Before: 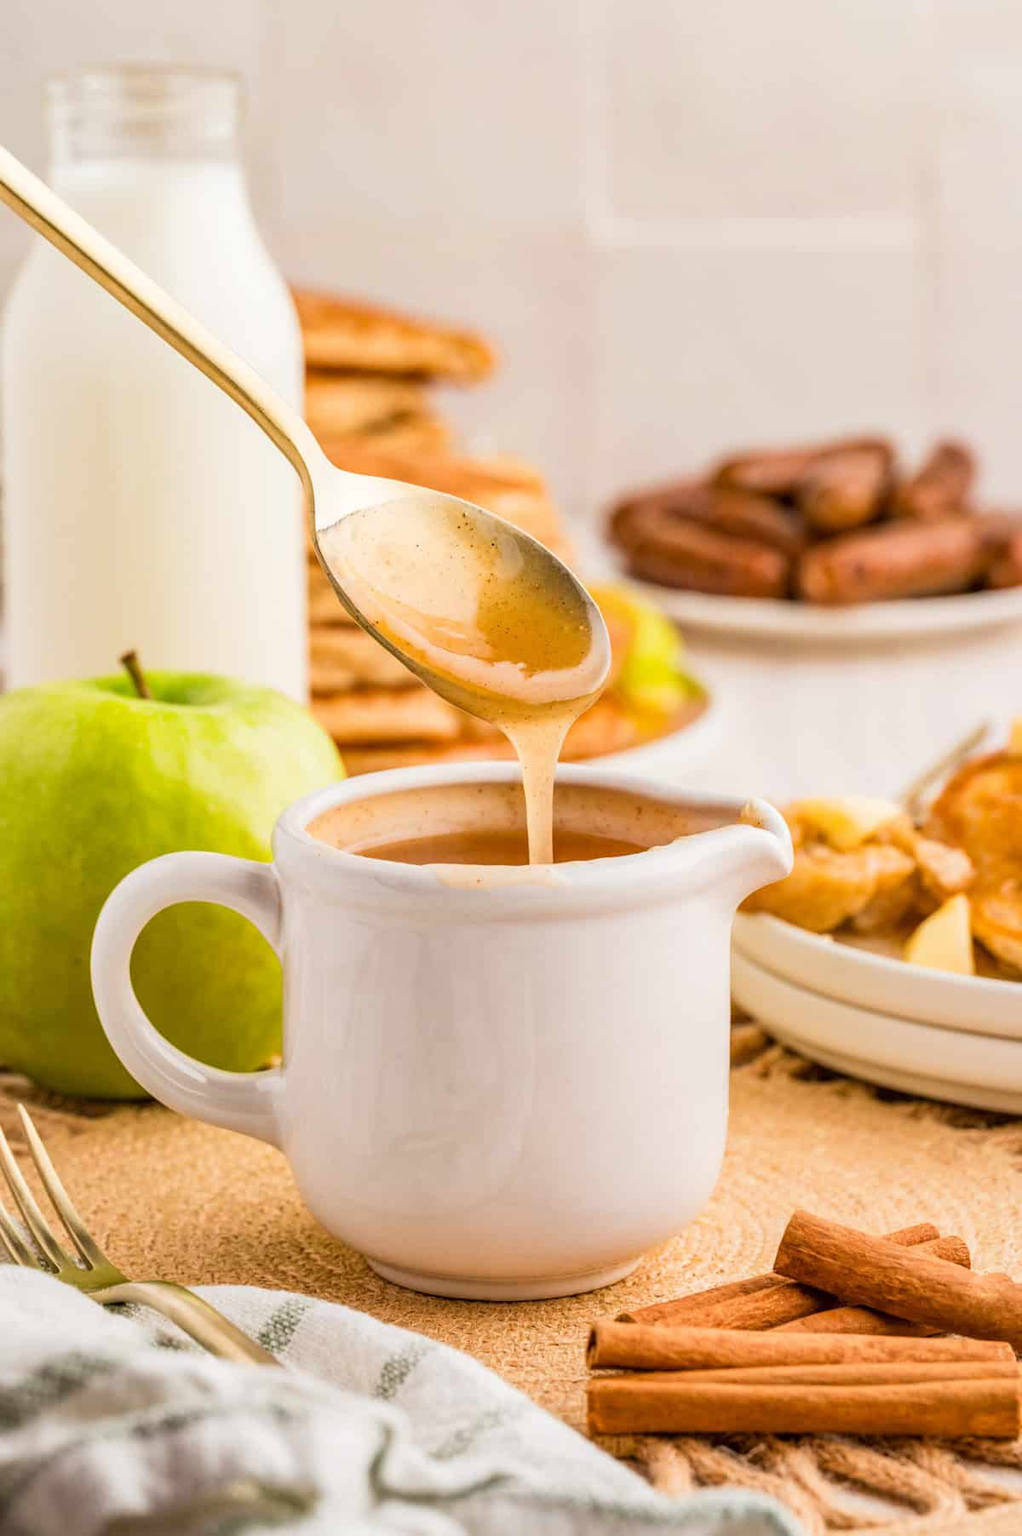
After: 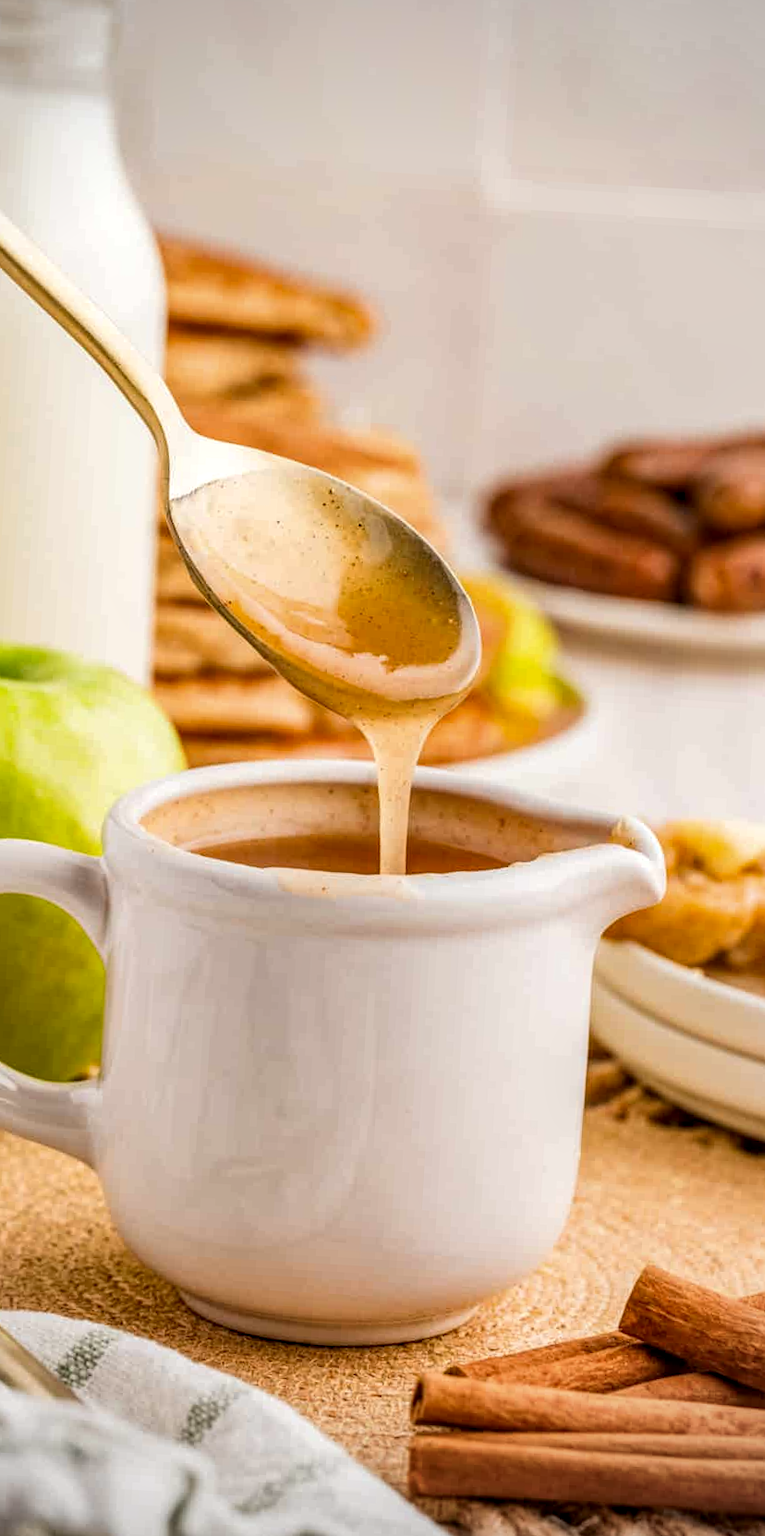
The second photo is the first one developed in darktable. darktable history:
contrast brightness saturation: brightness -0.09
local contrast: on, module defaults
crop and rotate: angle -3.27°, left 14.277%, top 0.028%, right 10.766%, bottom 0.028%
vignetting: on, module defaults
